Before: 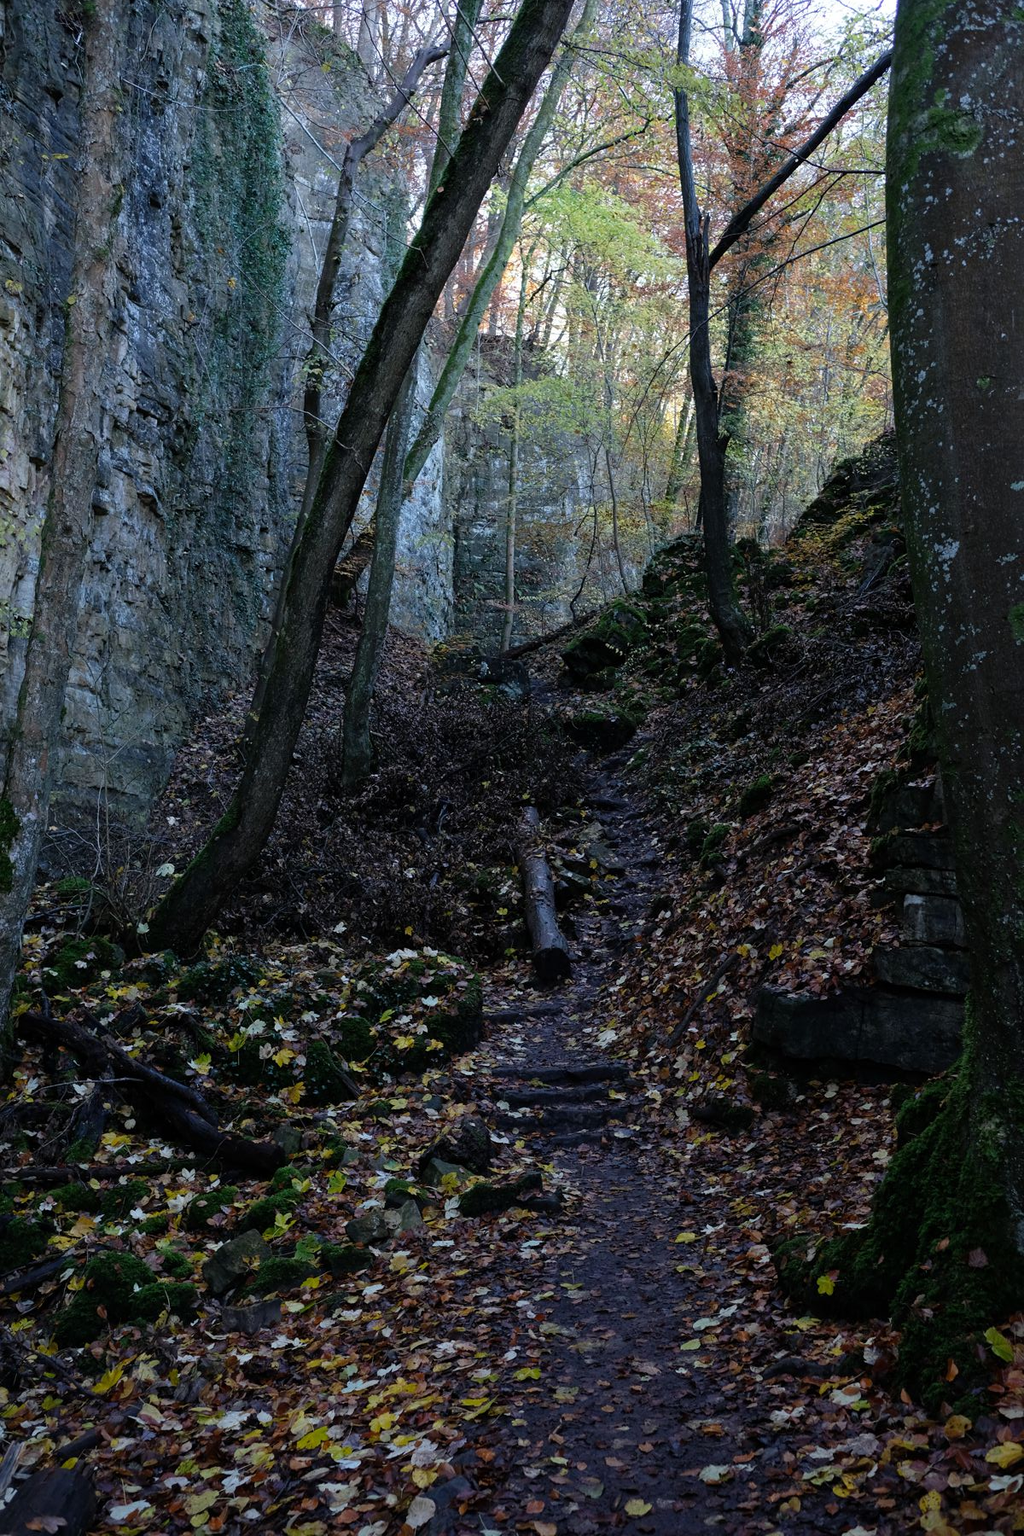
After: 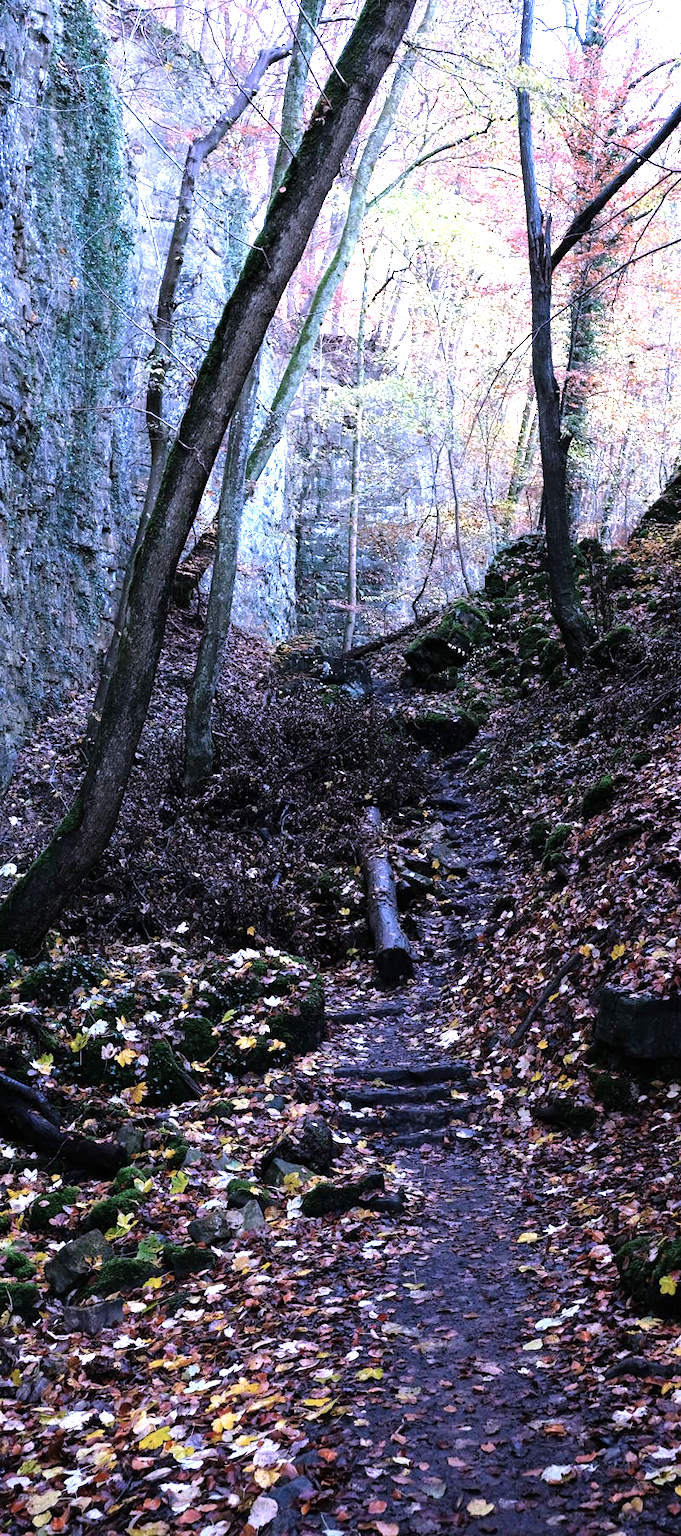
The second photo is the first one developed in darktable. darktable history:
color correction: highlights a* 15.14, highlights b* -24.76
crop and rotate: left 15.476%, right 17.939%
exposure: black level correction 0, exposure 1.098 EV, compensate highlight preservation false
tone equalizer: -8 EV -0.754 EV, -7 EV -0.714 EV, -6 EV -0.591 EV, -5 EV -0.368 EV, -3 EV 0.379 EV, -2 EV 0.6 EV, -1 EV 0.676 EV, +0 EV 0.731 EV
